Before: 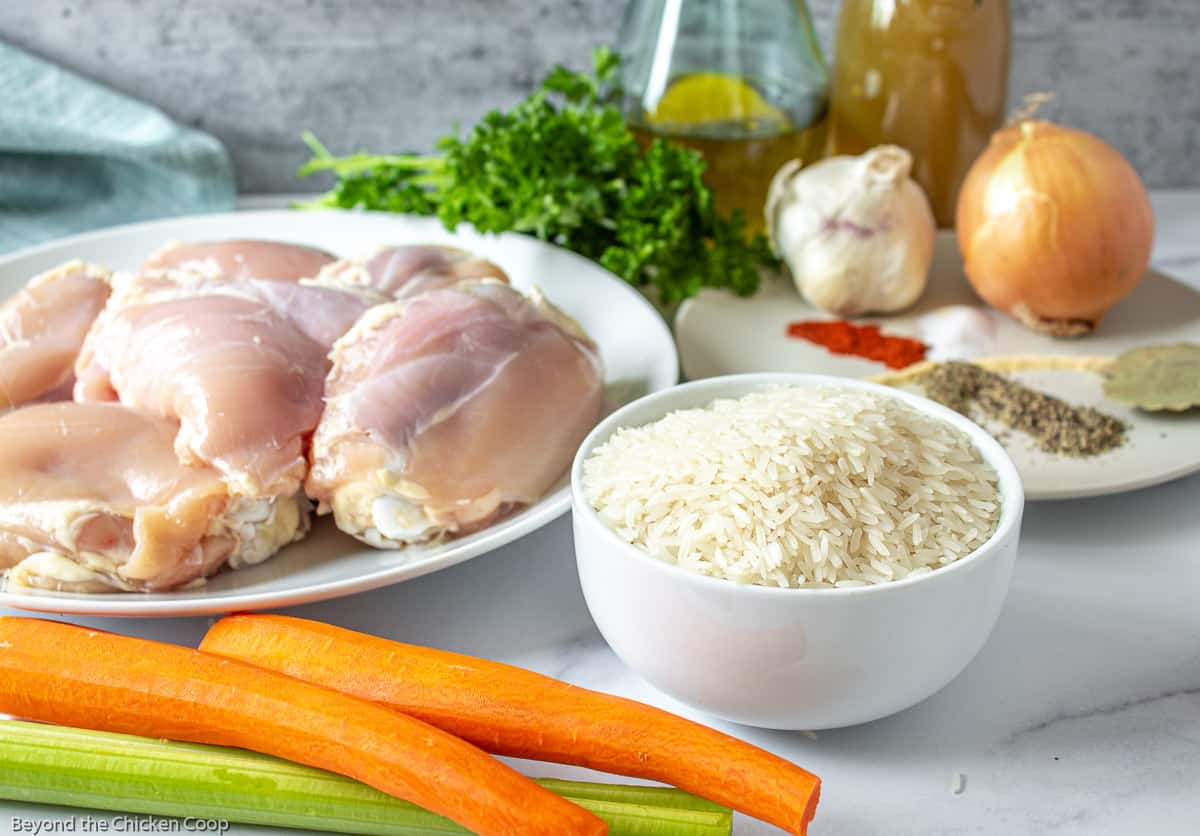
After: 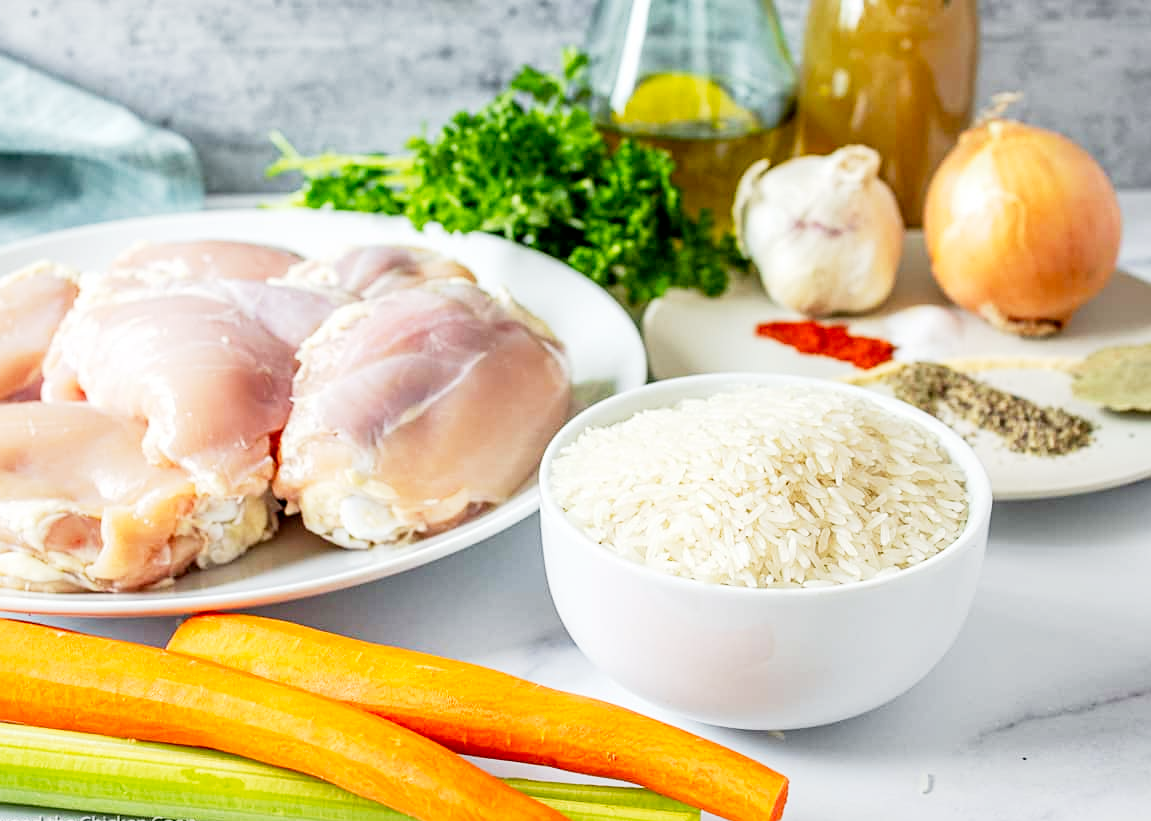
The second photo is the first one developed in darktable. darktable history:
crop and rotate: left 2.738%, right 1.266%, bottom 1.786%
sharpen: amount 0.215
tone curve: curves: ch0 [(0, 0) (0.082, 0.02) (0.129, 0.078) (0.275, 0.301) (0.67, 0.809) (1, 1)], preserve colors none
